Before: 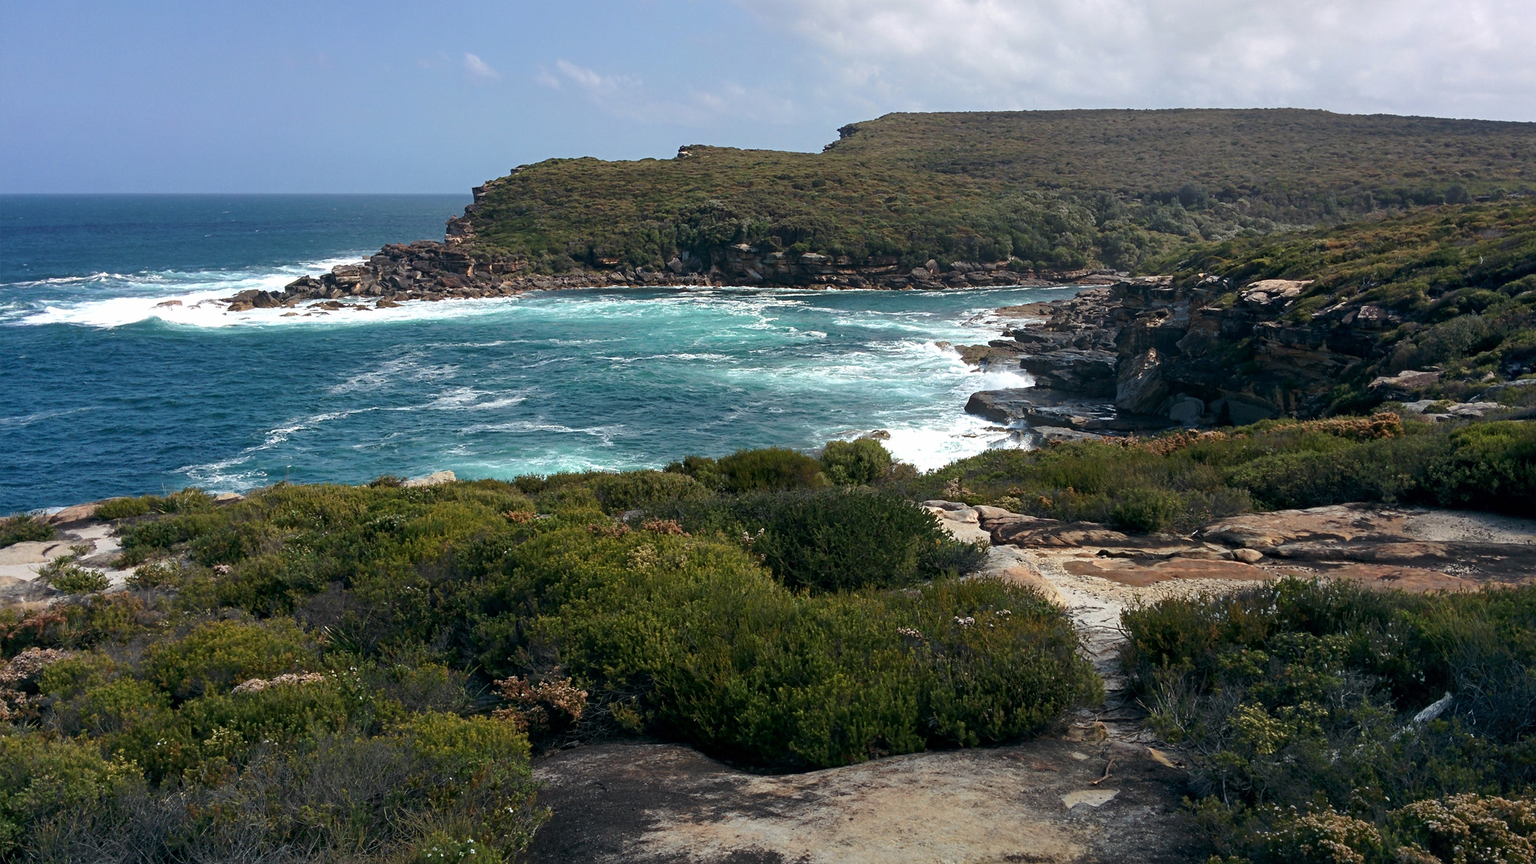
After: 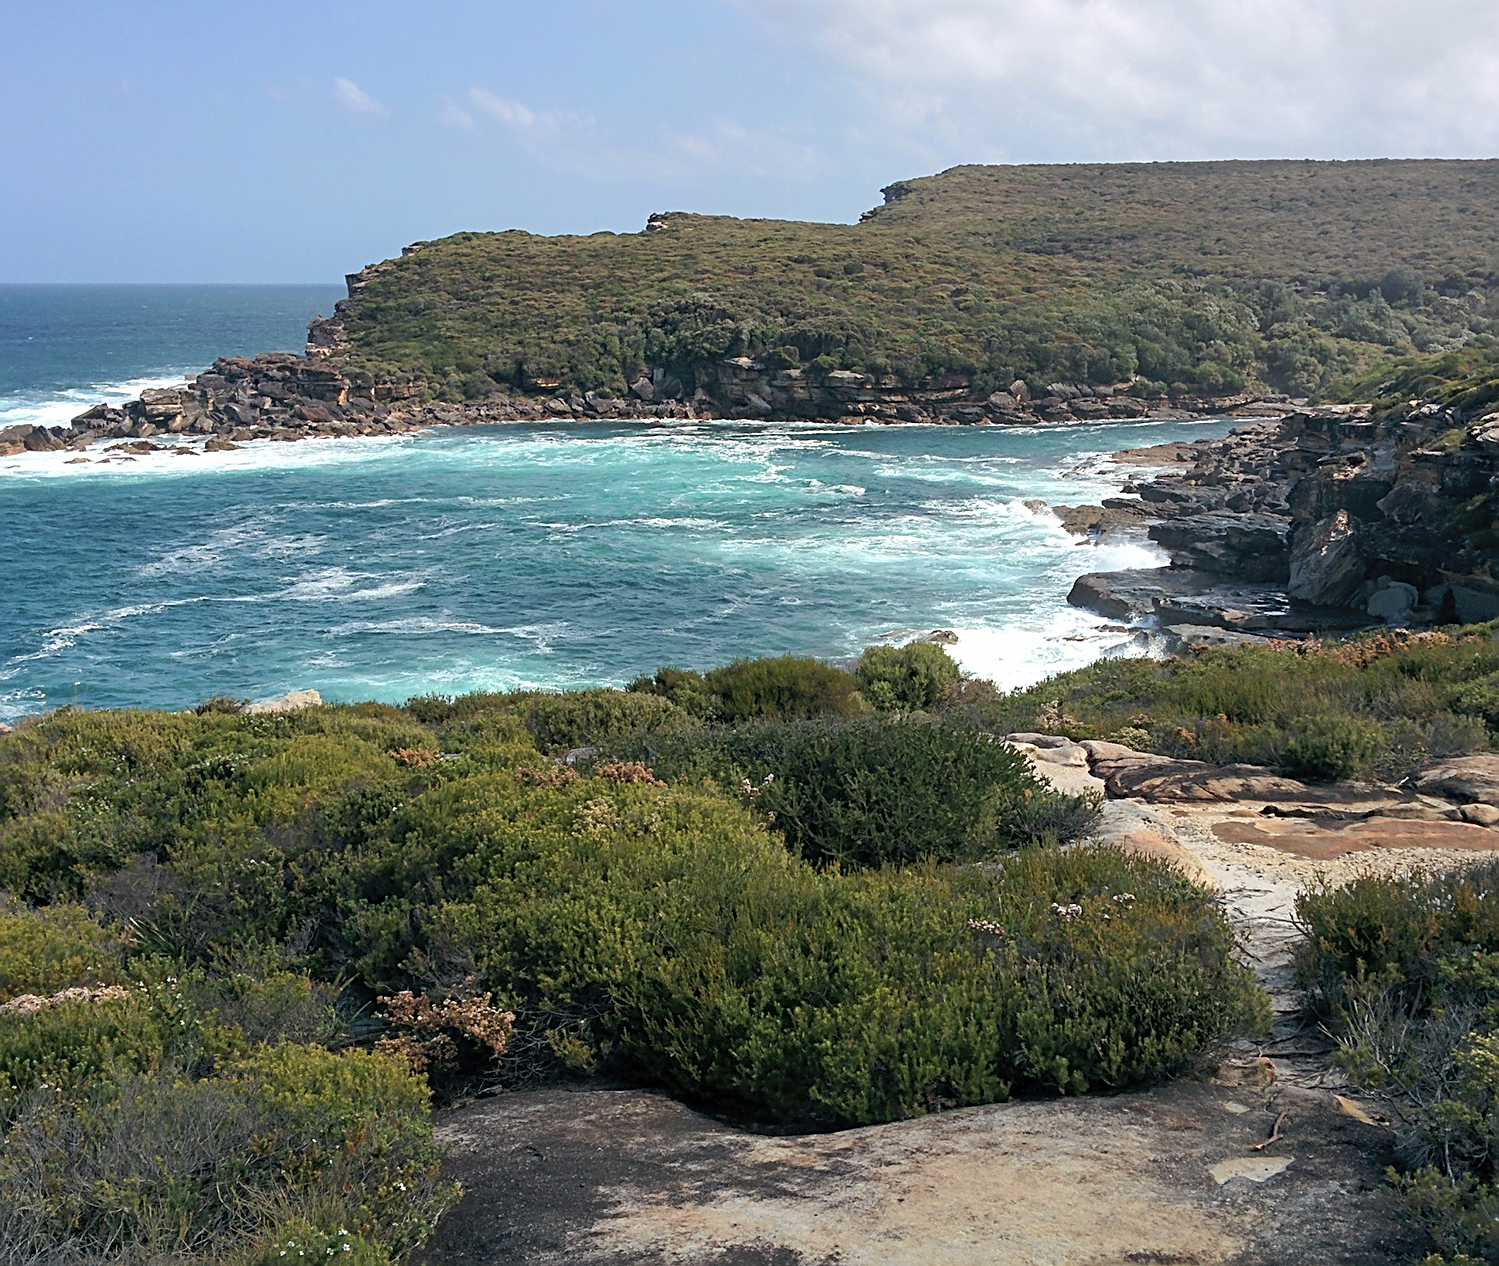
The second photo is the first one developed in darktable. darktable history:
crop: left 15.419%, right 17.914%
contrast brightness saturation: brightness 0.15
sharpen: on, module defaults
